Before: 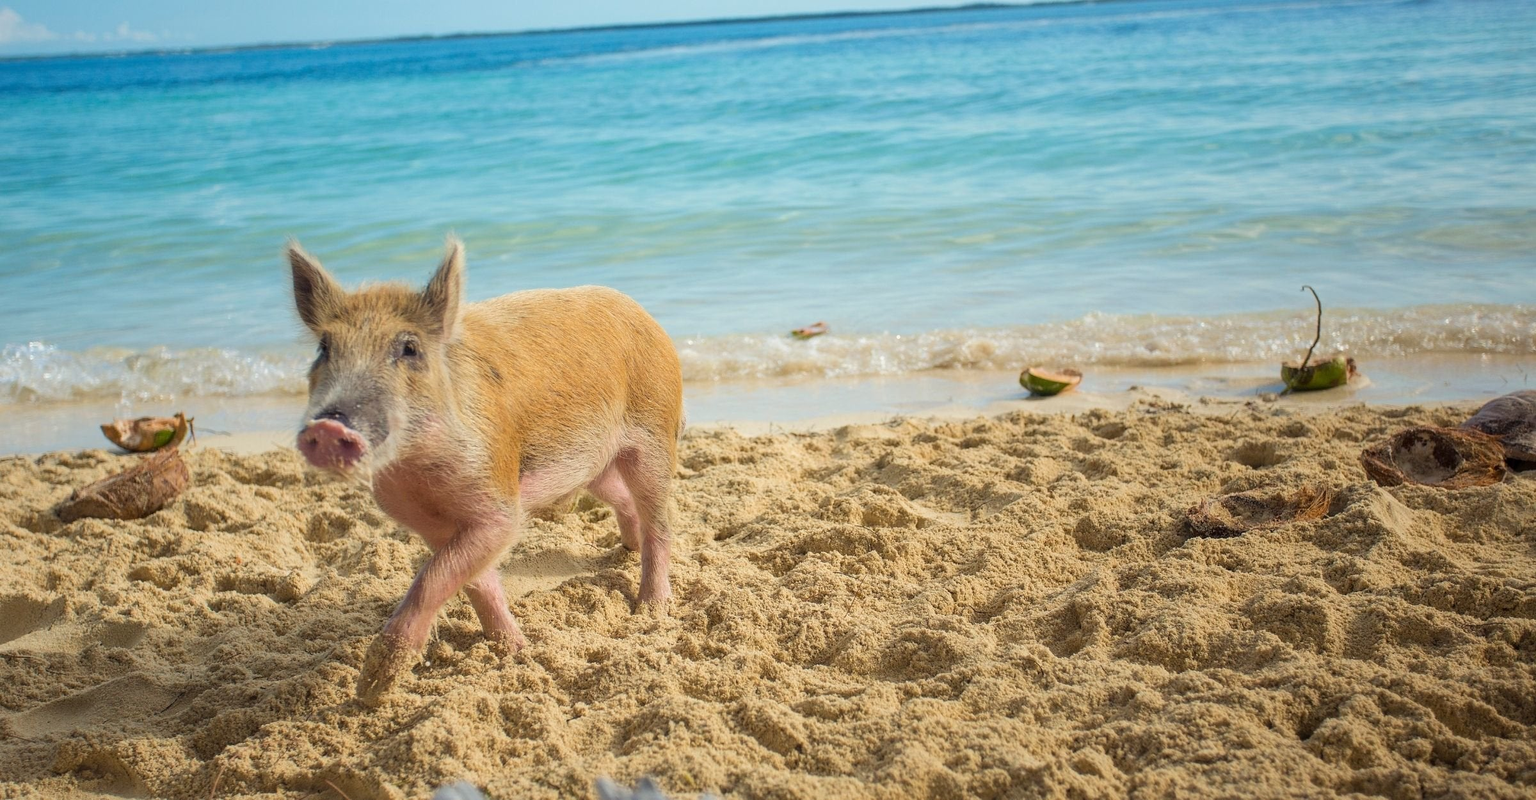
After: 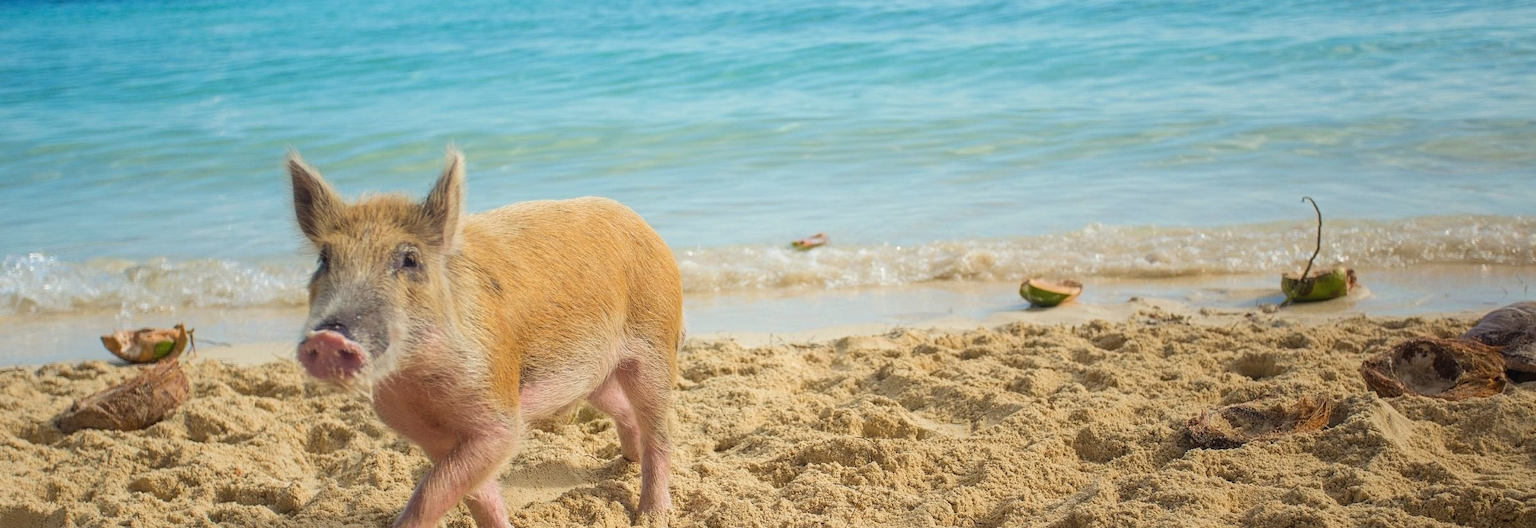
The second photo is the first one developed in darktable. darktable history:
crop: top 11.148%, bottom 22.7%
contrast equalizer: octaves 7, y [[0.536, 0.565, 0.581, 0.516, 0.52, 0.491], [0.5 ×6], [0.5 ×6], [0 ×6], [0 ×6]], mix -0.283
